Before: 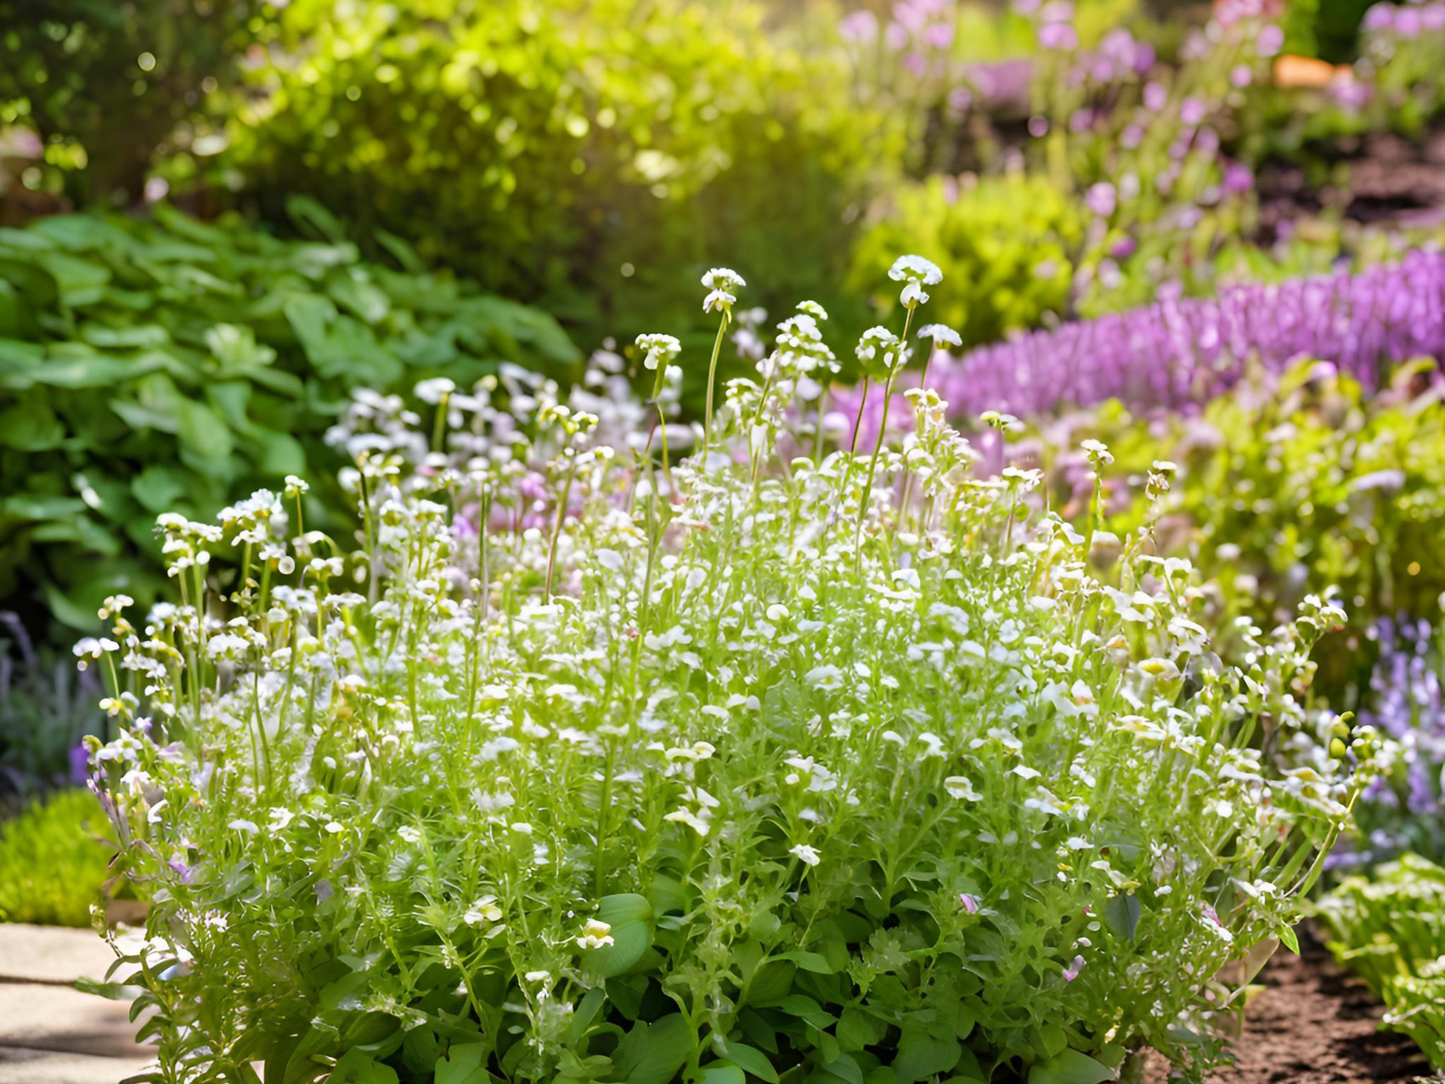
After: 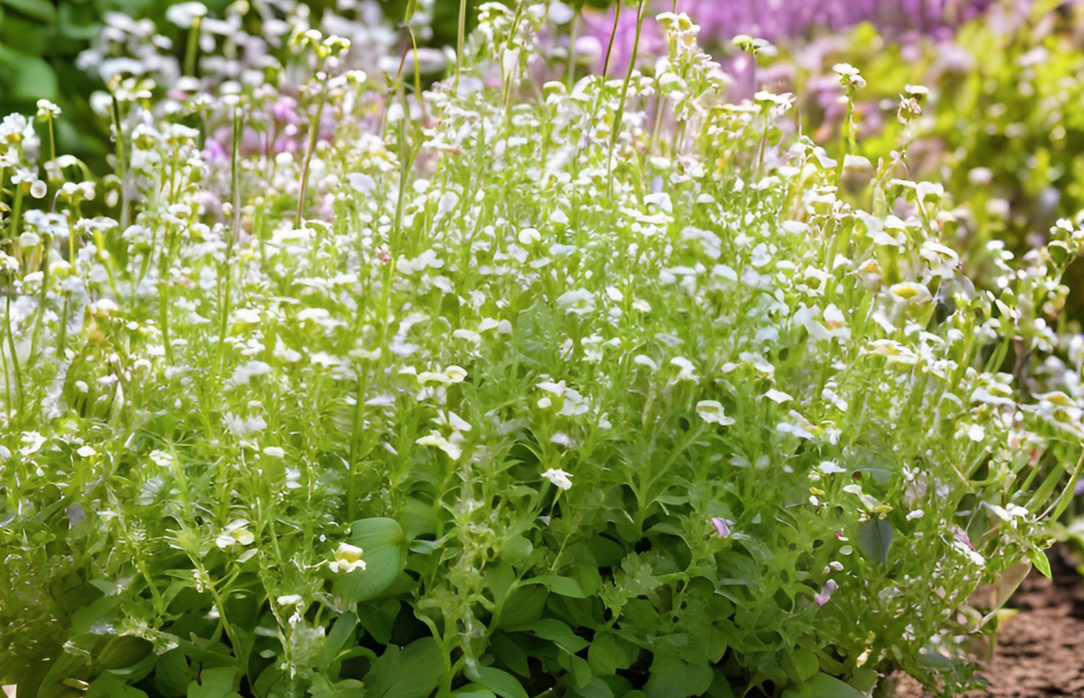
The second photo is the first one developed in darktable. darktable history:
crop and rotate: left 17.177%, top 34.767%, right 7.756%, bottom 0.814%
contrast brightness saturation: saturation -0.049
